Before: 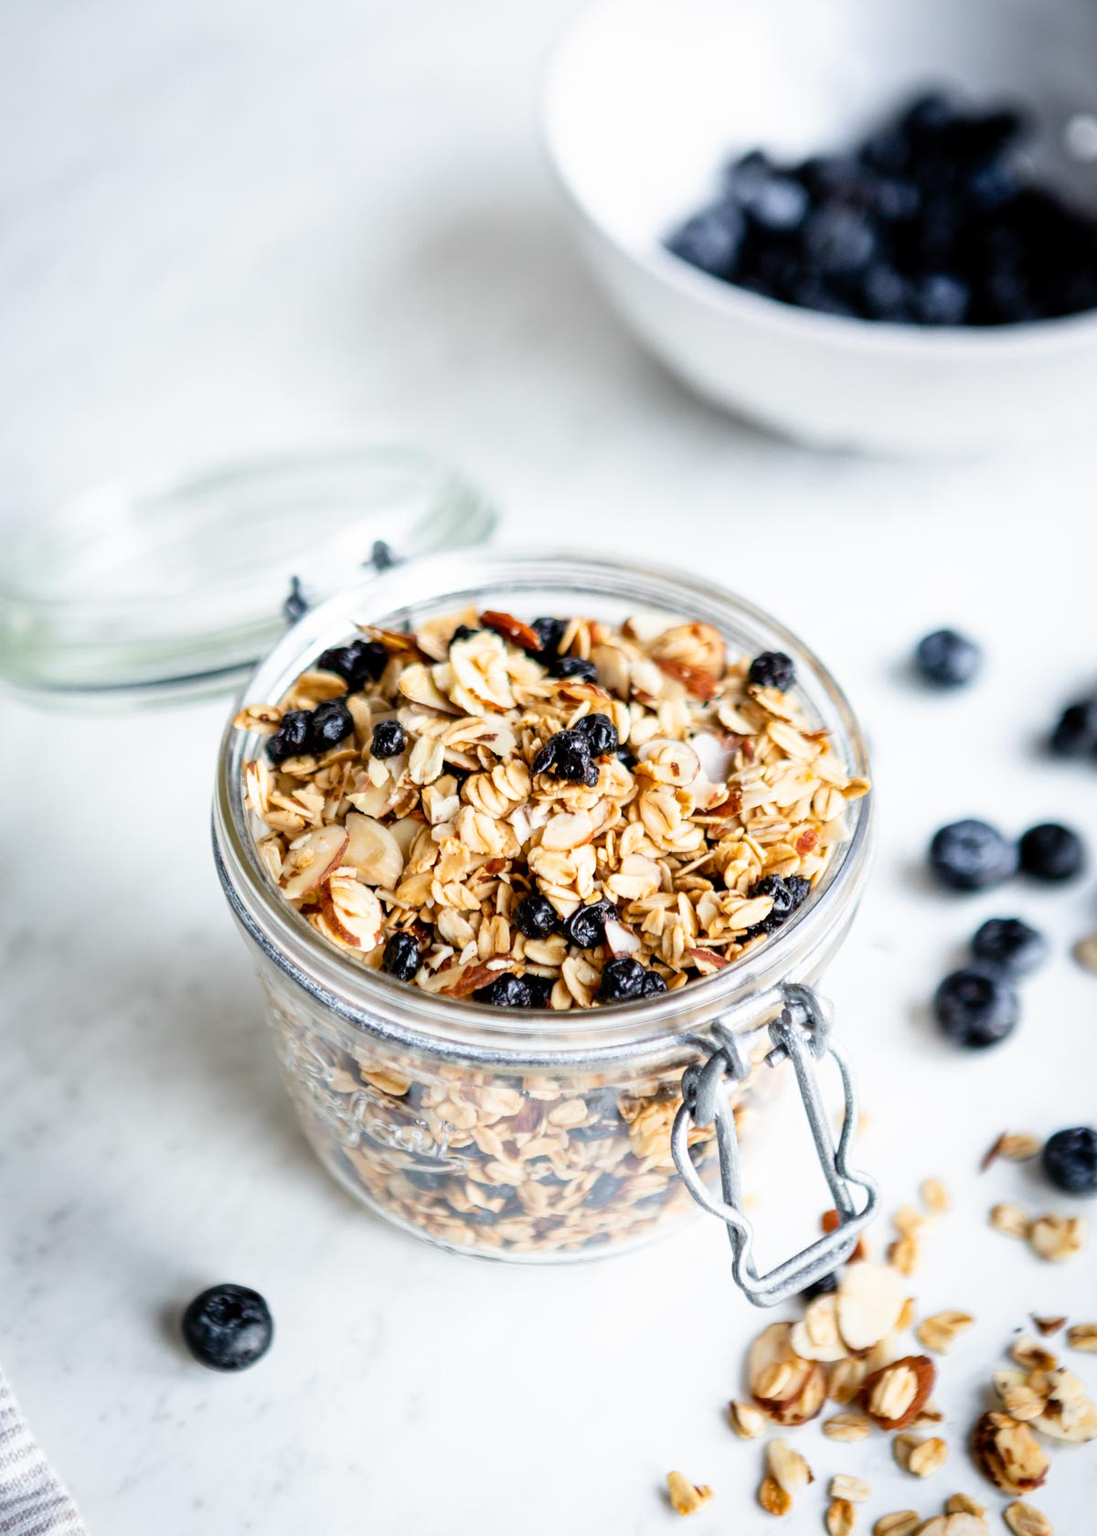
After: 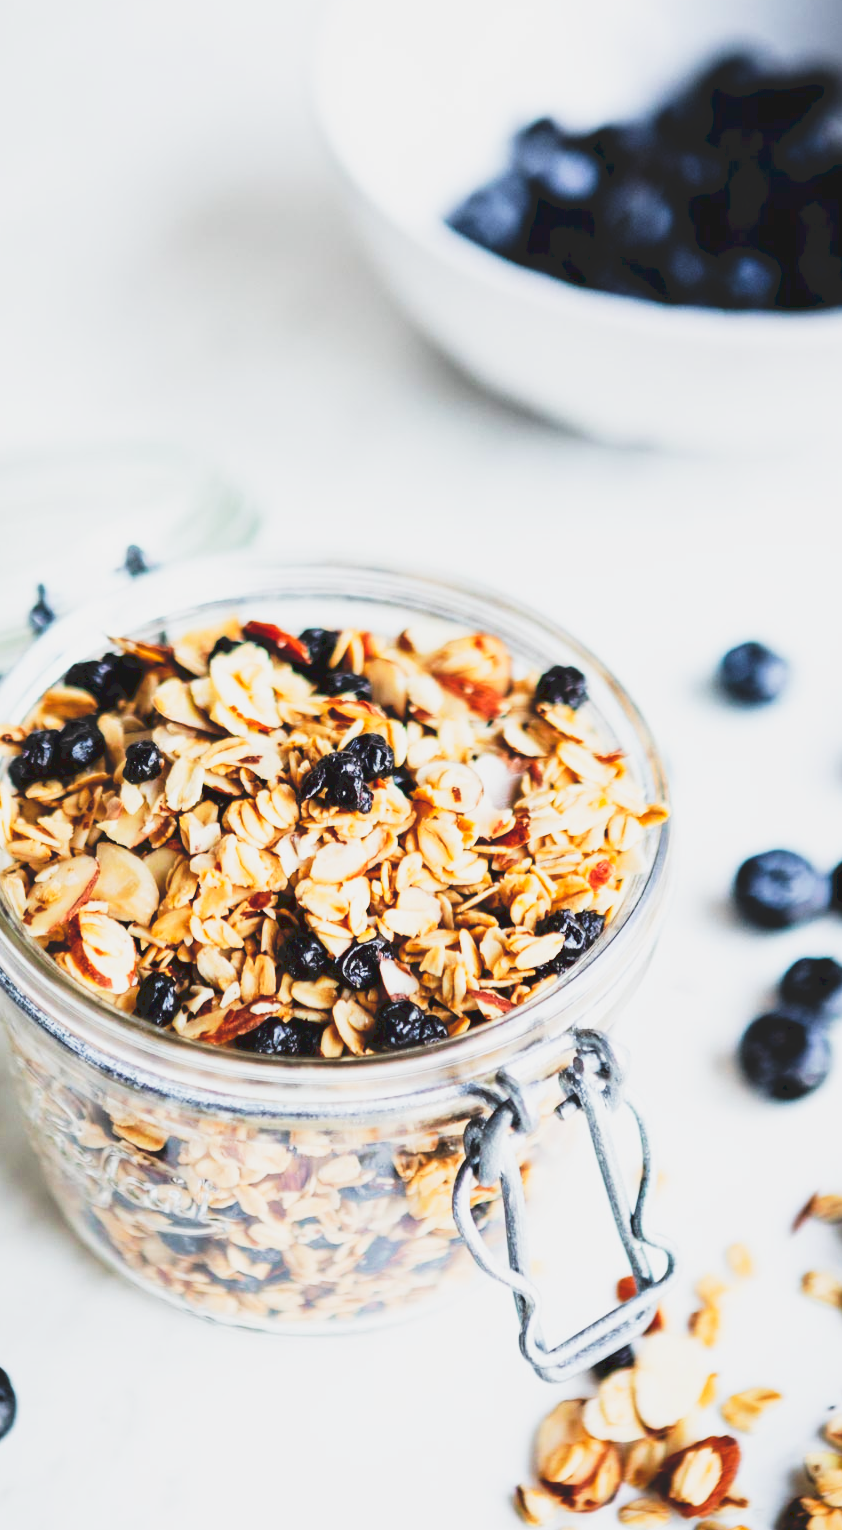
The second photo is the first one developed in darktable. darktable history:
filmic rgb: black relative exposure -7.42 EV, white relative exposure 4.83 EV, hardness 3.4
tone curve: curves: ch0 [(0, 0) (0.003, 0.142) (0.011, 0.142) (0.025, 0.147) (0.044, 0.147) (0.069, 0.152) (0.1, 0.16) (0.136, 0.172) (0.177, 0.193) (0.224, 0.221) (0.277, 0.264) (0.335, 0.322) (0.399, 0.399) (0.468, 0.49) (0.543, 0.593) (0.623, 0.723) (0.709, 0.841) (0.801, 0.925) (0.898, 0.976) (1, 1)], preserve colors none
crop and rotate: left 23.546%, top 2.829%, right 6.218%, bottom 6.045%
